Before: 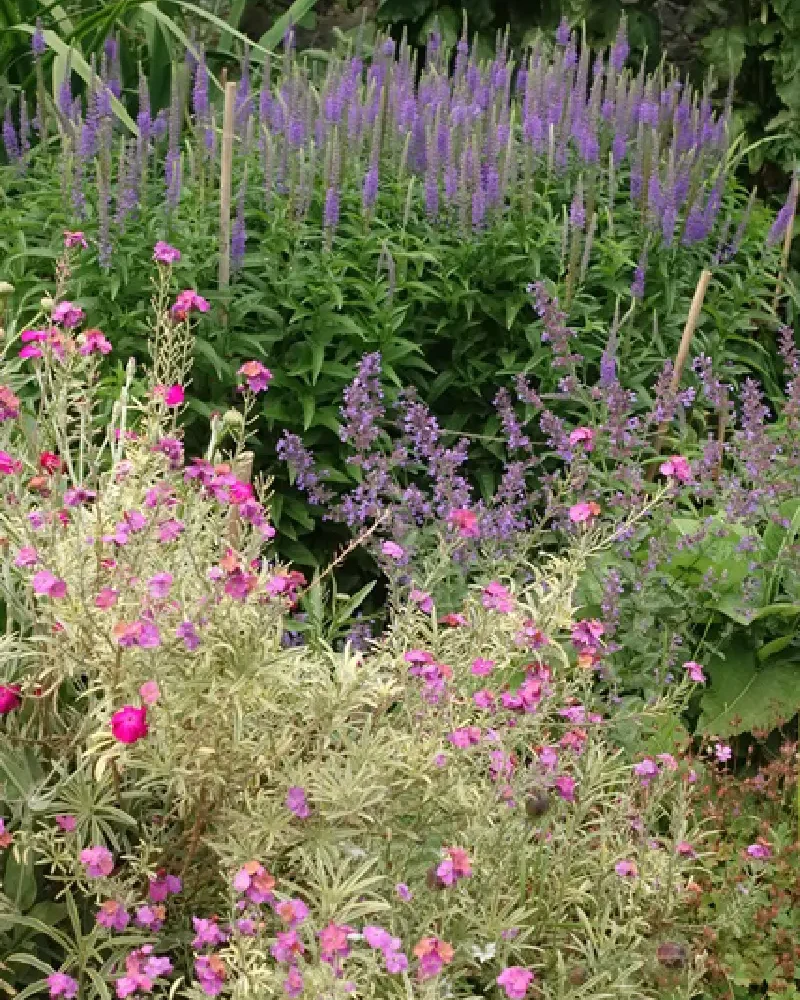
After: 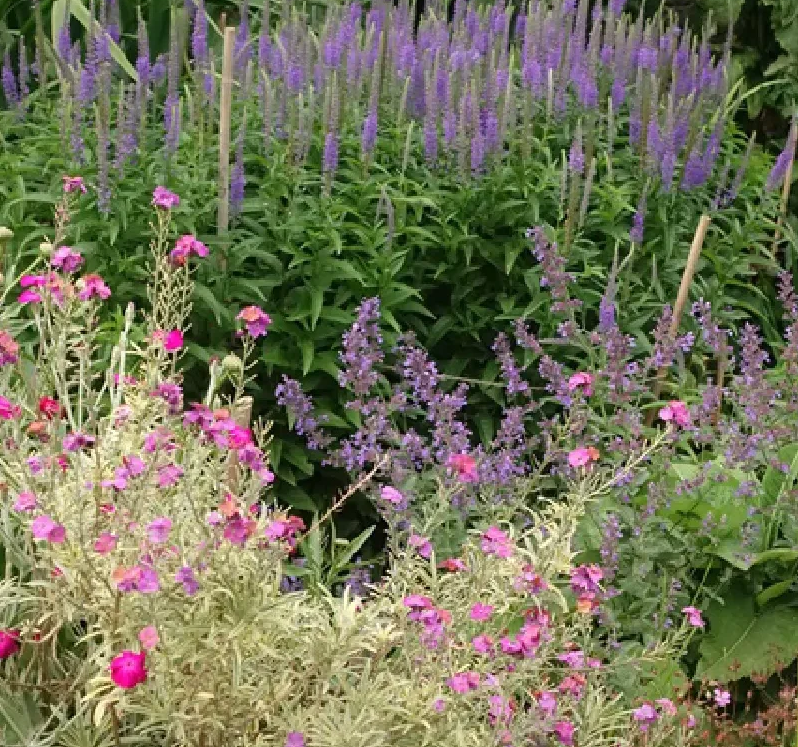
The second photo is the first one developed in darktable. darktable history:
crop: left 0.216%, top 5.509%, bottom 19.77%
